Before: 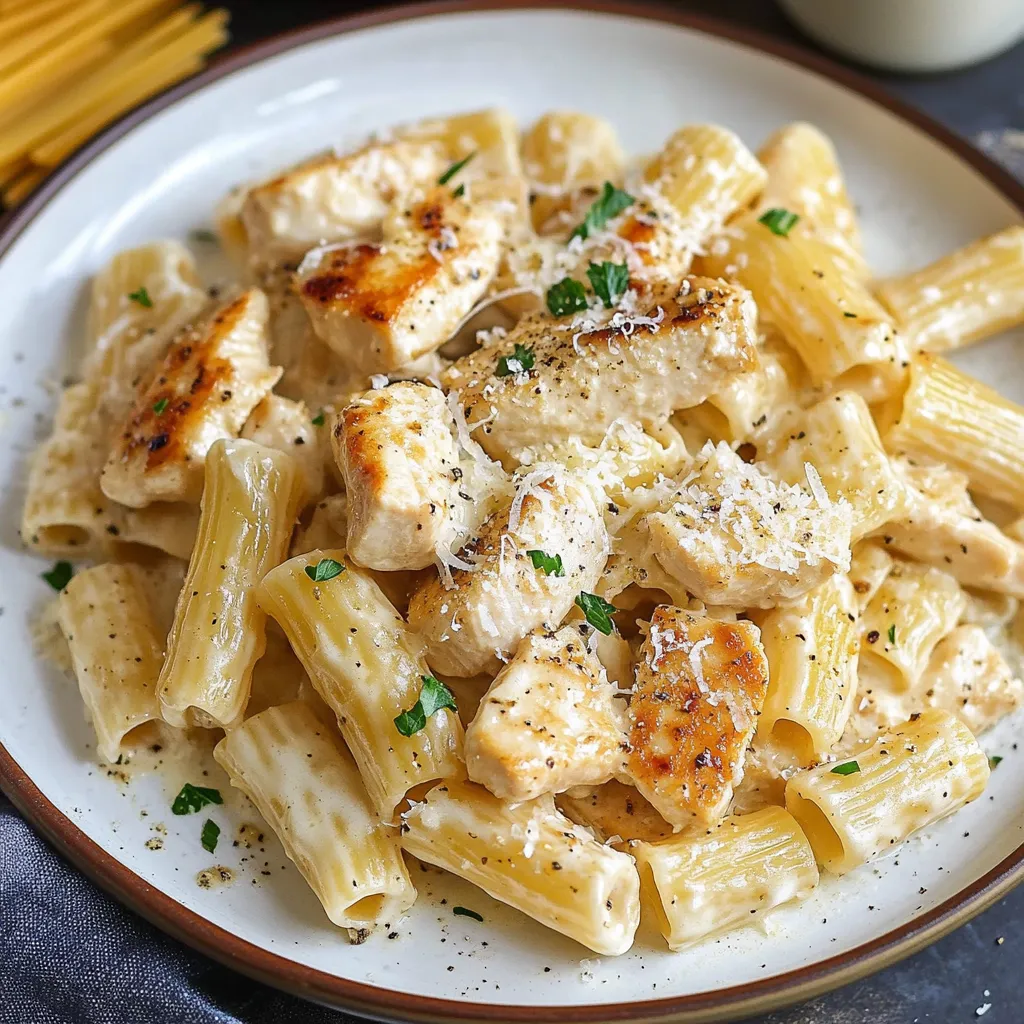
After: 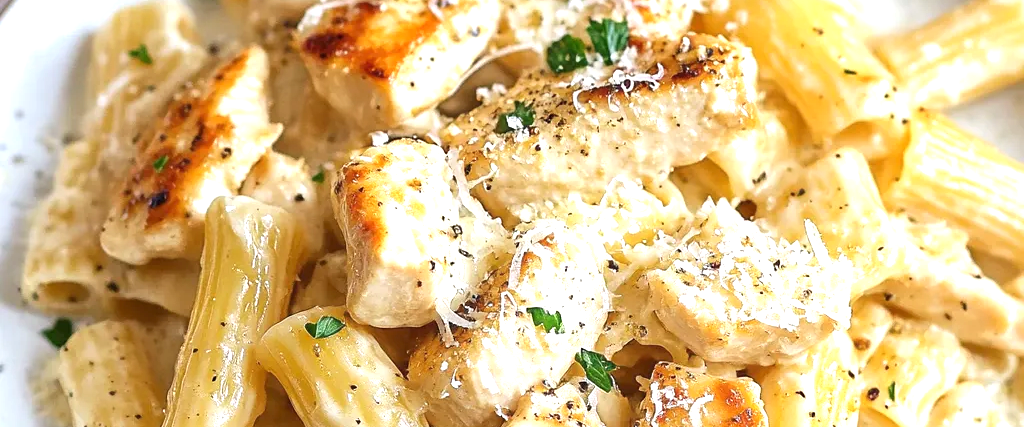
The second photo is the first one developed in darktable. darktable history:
crop and rotate: top 23.752%, bottom 34.461%
exposure: black level correction 0, exposure 0.703 EV, compensate highlight preservation false
